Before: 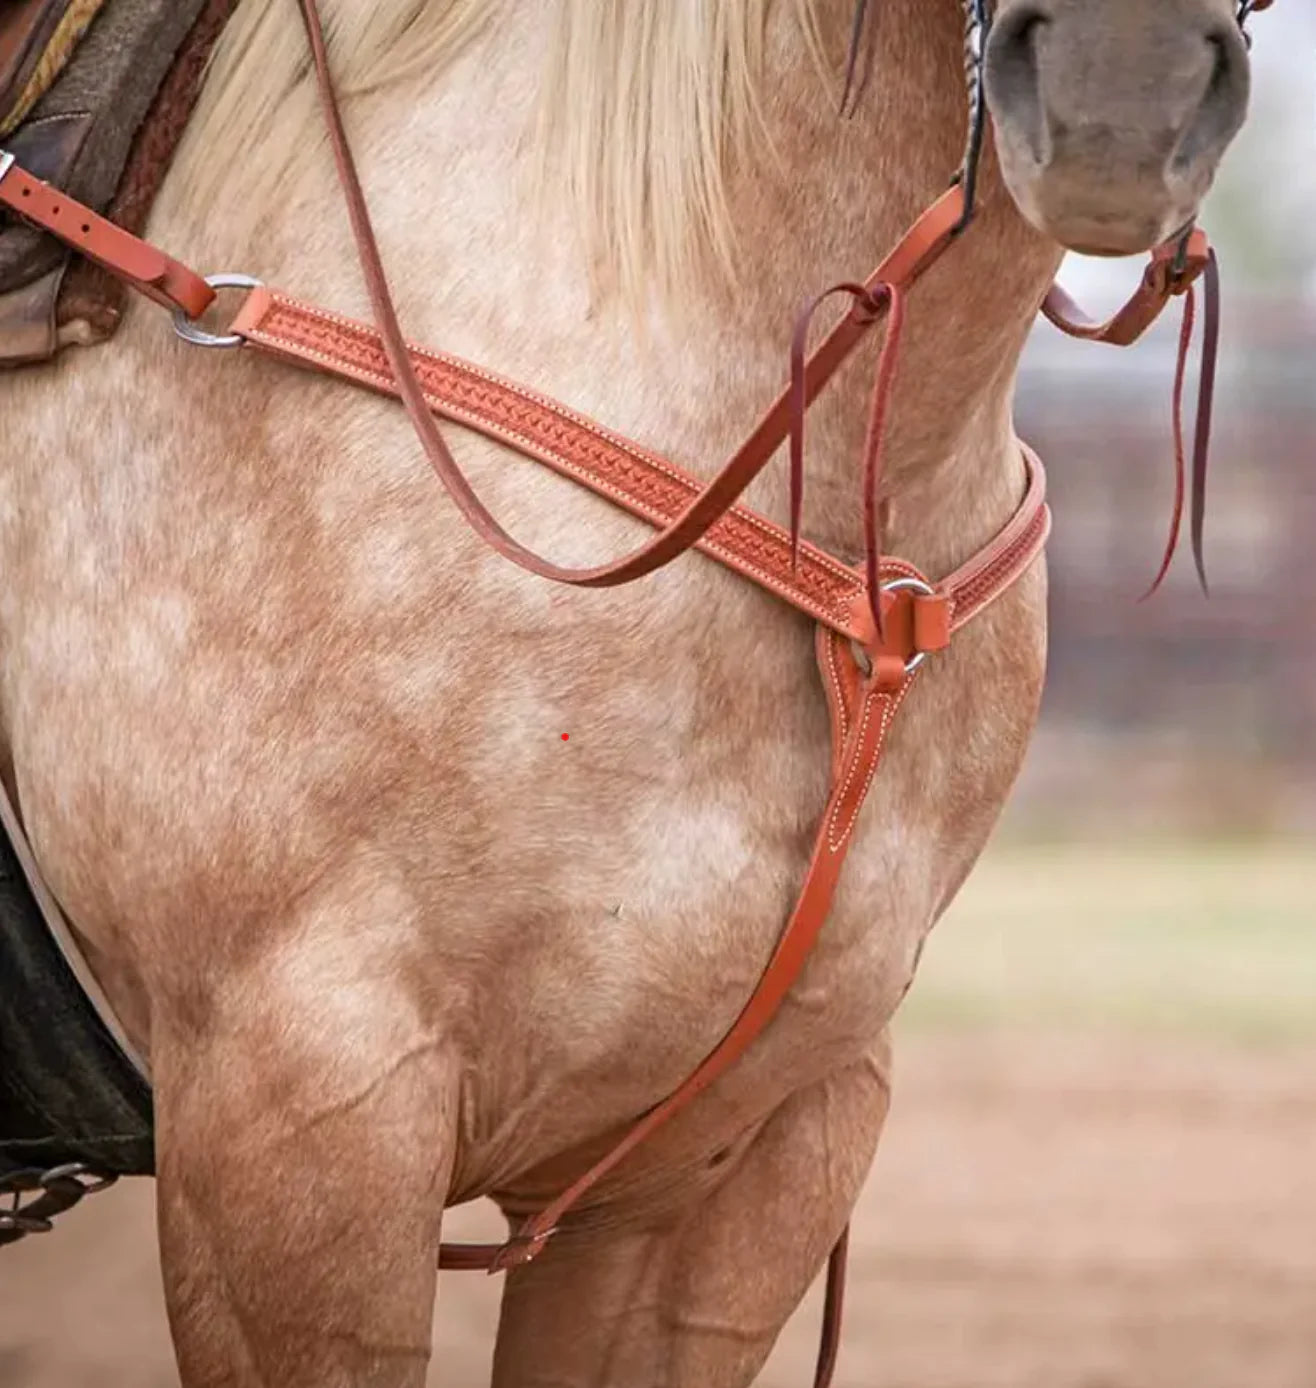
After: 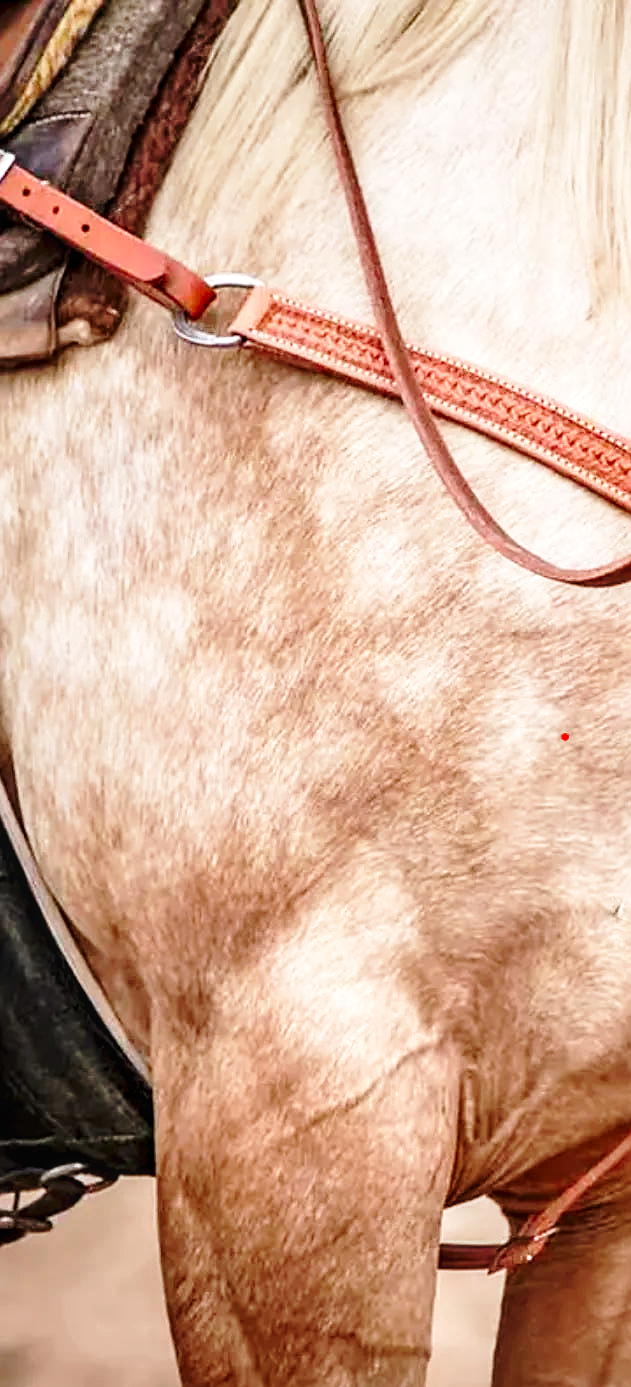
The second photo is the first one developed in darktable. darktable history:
local contrast: on, module defaults
crop and rotate: left 0.016%, top 0%, right 51.992%
base curve: curves: ch0 [(0, 0) (0.028, 0.03) (0.121, 0.232) (0.46, 0.748) (0.859, 0.968) (1, 1)], preserve colors none
sharpen: on, module defaults
contrast equalizer: octaves 7, y [[0.439, 0.44, 0.442, 0.457, 0.493, 0.498], [0.5 ×6], [0.5 ×6], [0 ×6], [0 ×6]], mix -0.999
